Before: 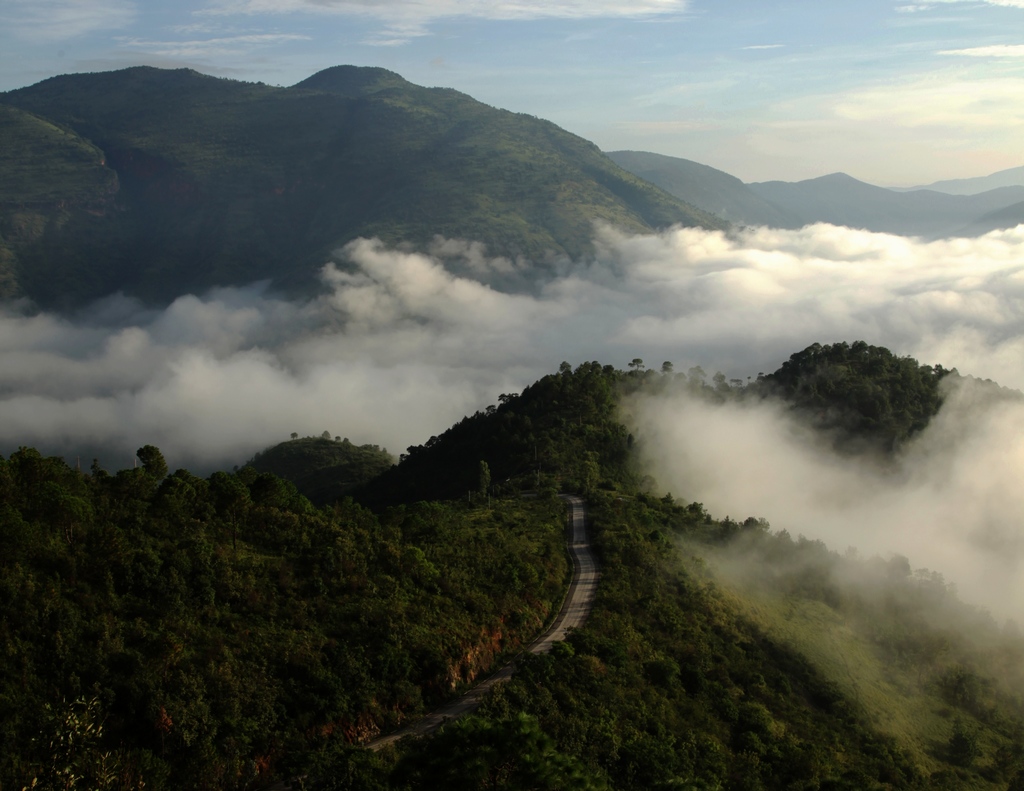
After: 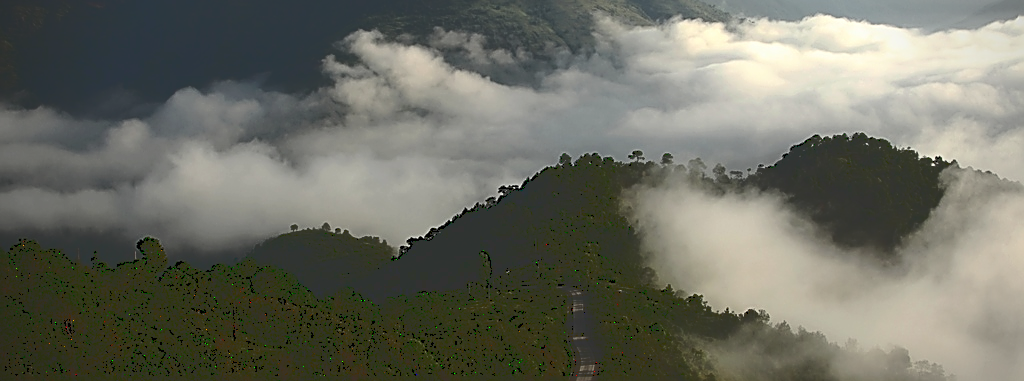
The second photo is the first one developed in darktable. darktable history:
crop and rotate: top 26.402%, bottom 25.334%
vignetting: center (-0.035, 0.145), unbound false
sharpen: radius 1.683, amount 1.287
tone curve: curves: ch0 [(0, 0) (0.003, 0.004) (0.011, 0.015) (0.025, 0.033) (0.044, 0.058) (0.069, 0.091) (0.1, 0.131) (0.136, 0.179) (0.177, 0.233) (0.224, 0.296) (0.277, 0.364) (0.335, 0.434) (0.399, 0.511) (0.468, 0.584) (0.543, 0.656) (0.623, 0.729) (0.709, 0.799) (0.801, 0.874) (0.898, 0.936) (1, 1)], color space Lab, independent channels, preserve colors none
base curve: curves: ch0 [(0, 0.02) (0.083, 0.036) (1, 1)]
